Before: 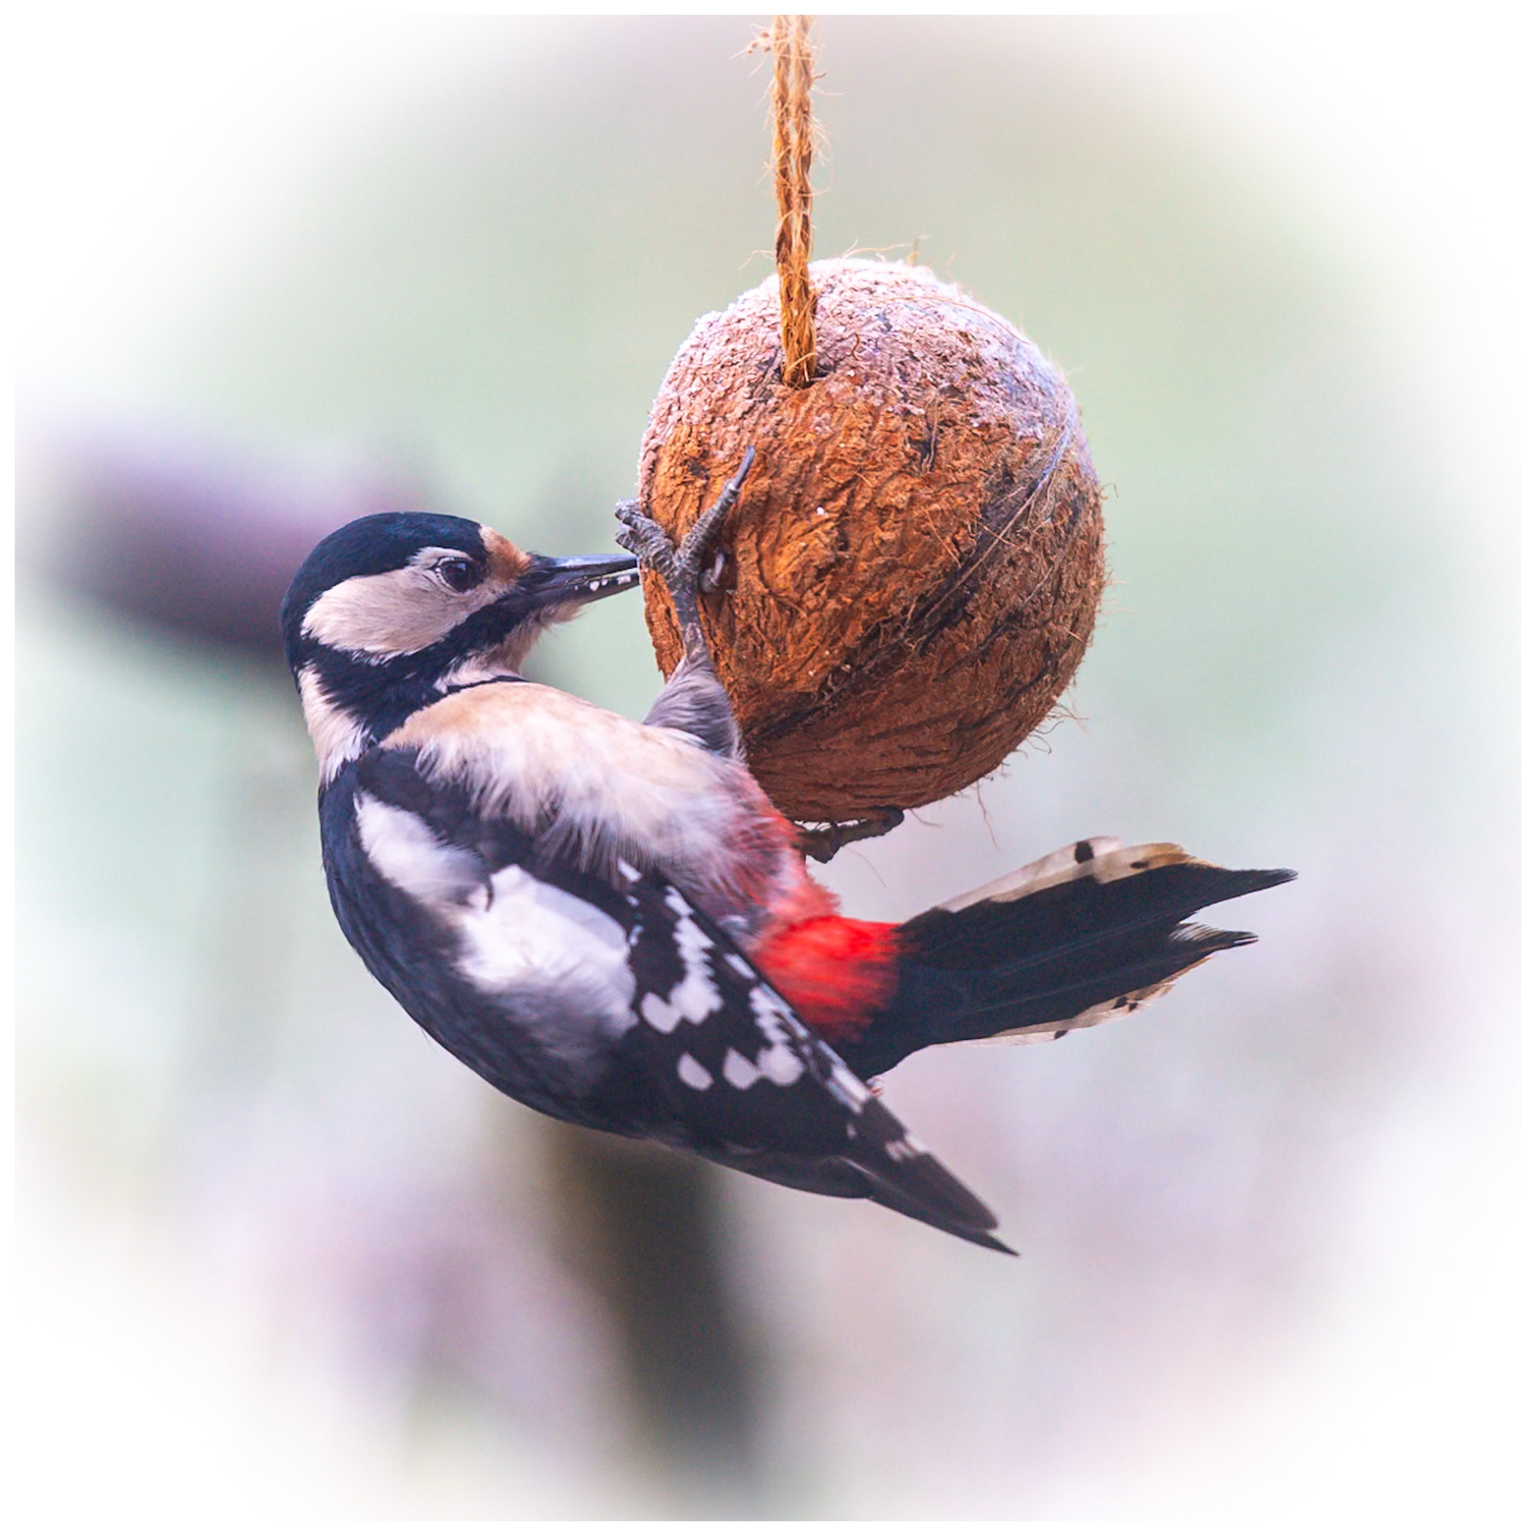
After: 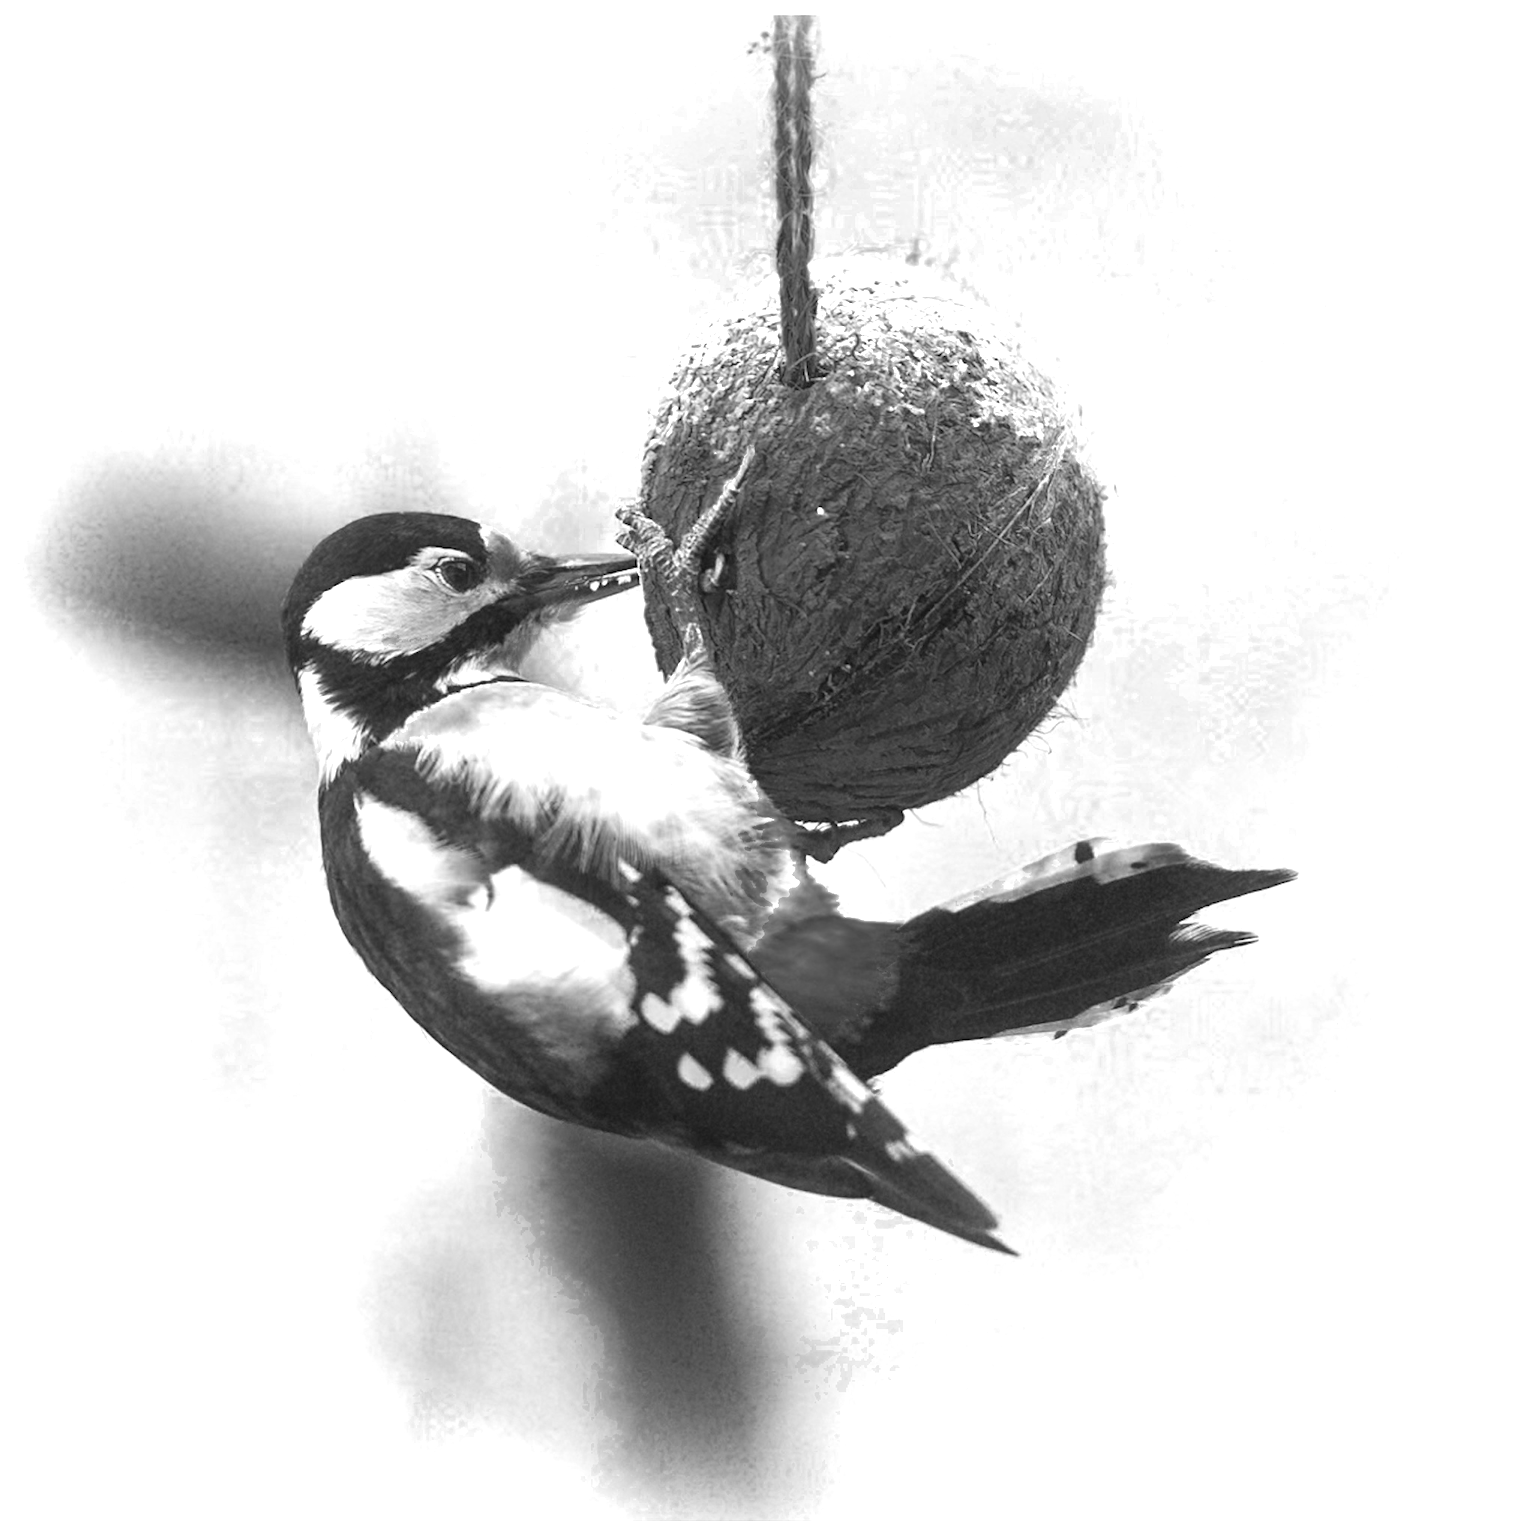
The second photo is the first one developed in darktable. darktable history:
tone equalizer: -8 EV -0.75 EV, -7 EV -0.74 EV, -6 EV -0.581 EV, -5 EV -0.386 EV, -3 EV 0.375 EV, -2 EV 0.6 EV, -1 EV 0.691 EV, +0 EV 0.74 EV
color zones: curves: ch0 [(0.002, 0.429) (0.121, 0.212) (0.198, 0.113) (0.276, 0.344) (0.331, 0.541) (0.41, 0.56) (0.482, 0.289) (0.619, 0.227) (0.721, 0.18) (0.821, 0.435) (0.928, 0.555) (1, 0.587)]; ch1 [(0, 0) (0.143, 0) (0.286, 0) (0.429, 0) (0.571, 0) (0.714, 0) (0.857, 0)]
